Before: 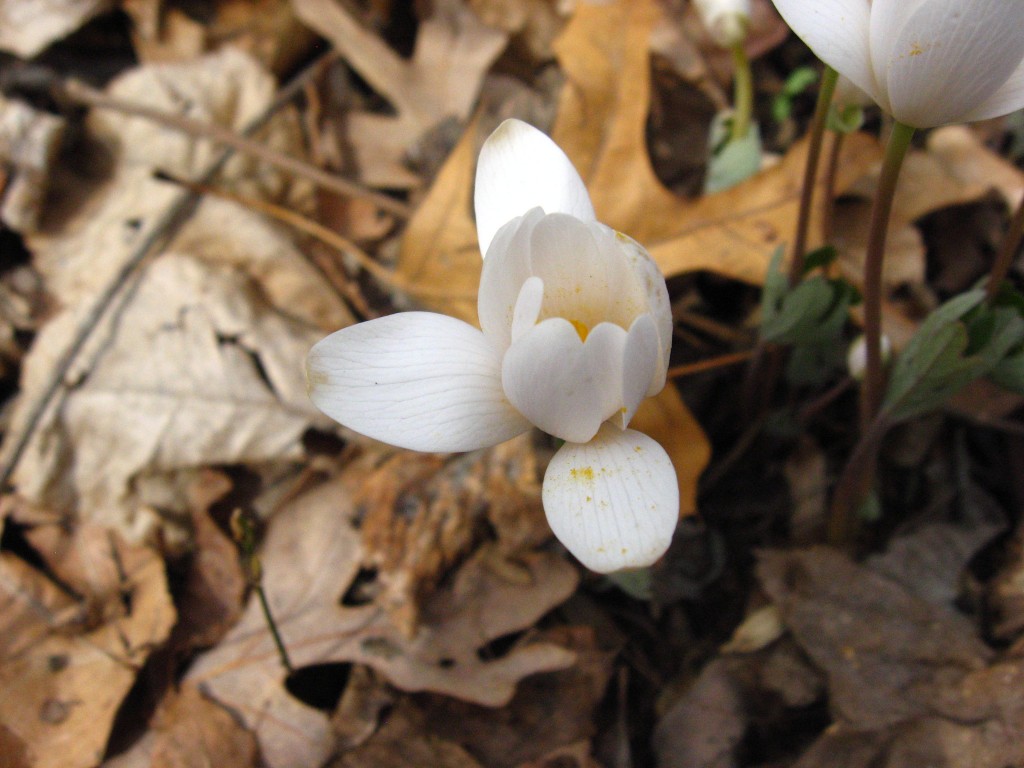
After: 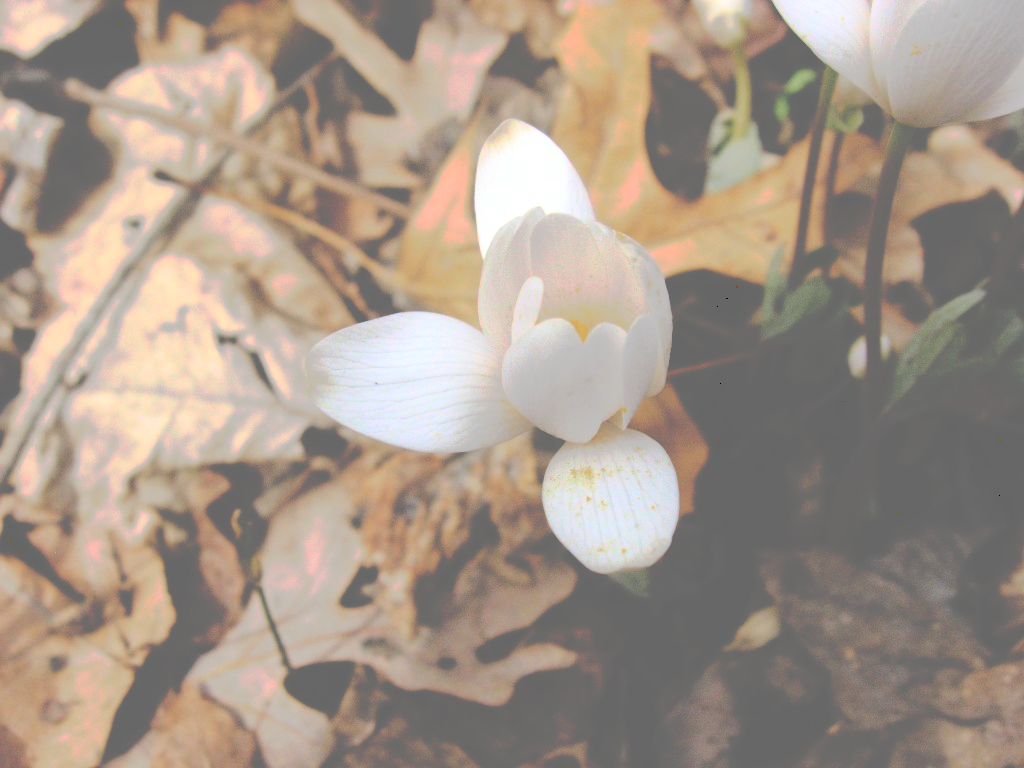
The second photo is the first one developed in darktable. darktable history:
base curve: curves: ch0 [(0, 0) (0.028, 0.03) (0.121, 0.232) (0.46, 0.748) (0.859, 0.968) (1, 1)]
tone curve: curves: ch0 [(0, 0) (0.003, 0.43) (0.011, 0.433) (0.025, 0.434) (0.044, 0.436) (0.069, 0.439) (0.1, 0.442) (0.136, 0.446) (0.177, 0.449) (0.224, 0.454) (0.277, 0.462) (0.335, 0.488) (0.399, 0.524) (0.468, 0.566) (0.543, 0.615) (0.623, 0.666) (0.709, 0.718) (0.801, 0.761) (0.898, 0.801) (1, 1)], preserve colors none
